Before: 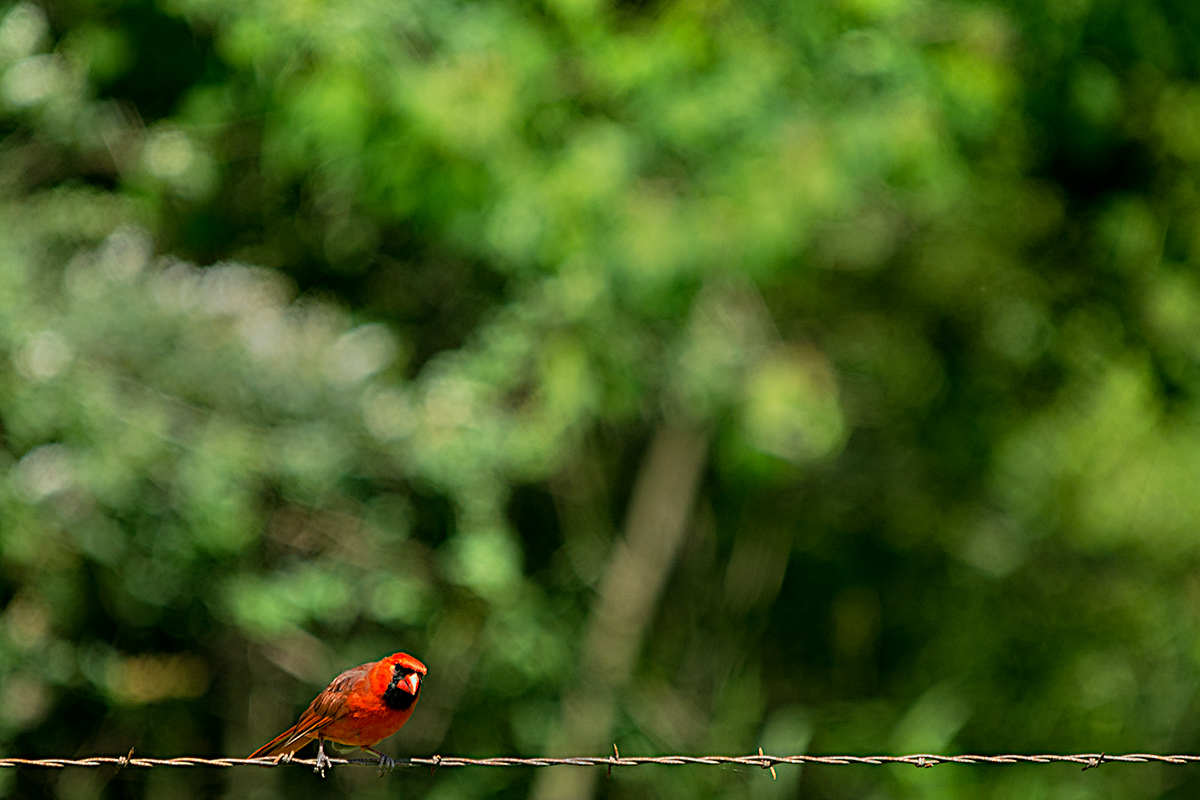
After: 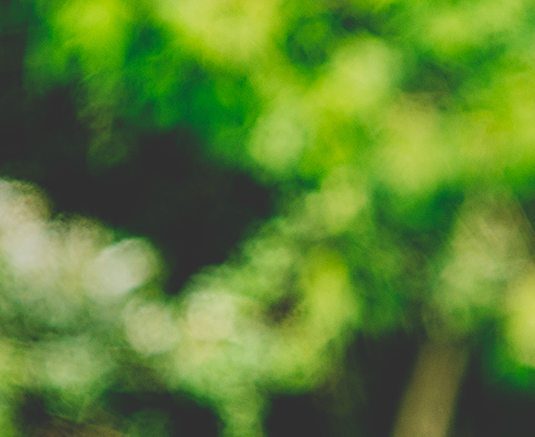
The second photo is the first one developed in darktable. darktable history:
tone curve: curves: ch0 [(0, 0) (0.003, 0.195) (0.011, 0.196) (0.025, 0.196) (0.044, 0.196) (0.069, 0.196) (0.1, 0.196) (0.136, 0.197) (0.177, 0.207) (0.224, 0.224) (0.277, 0.268) (0.335, 0.336) (0.399, 0.424) (0.468, 0.533) (0.543, 0.632) (0.623, 0.715) (0.709, 0.789) (0.801, 0.85) (0.898, 0.906) (1, 1)], preserve colors none
crop: left 19.904%, top 10.808%, right 35.5%, bottom 34.564%
